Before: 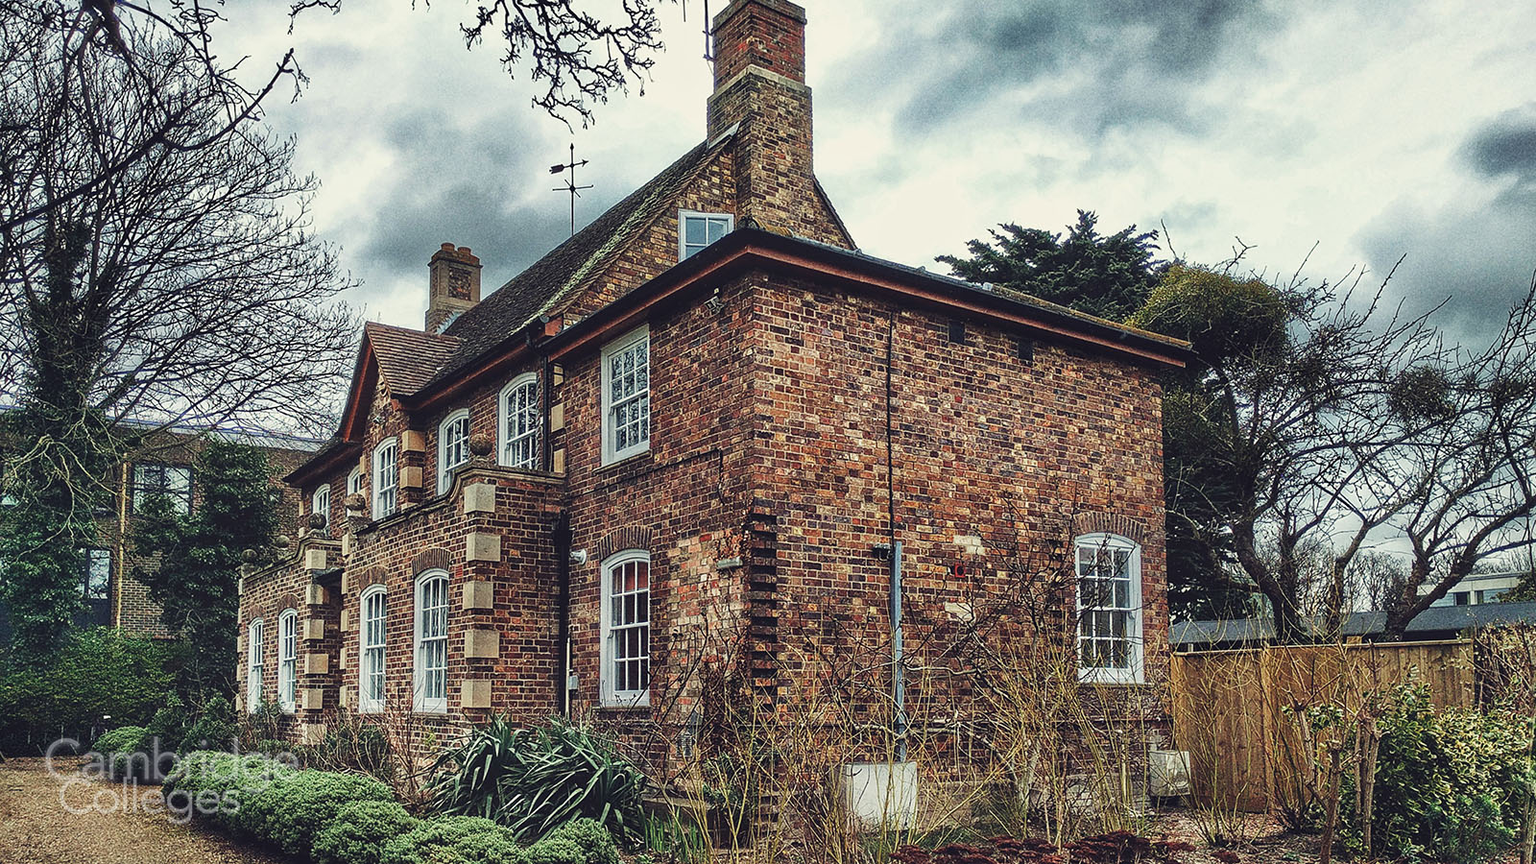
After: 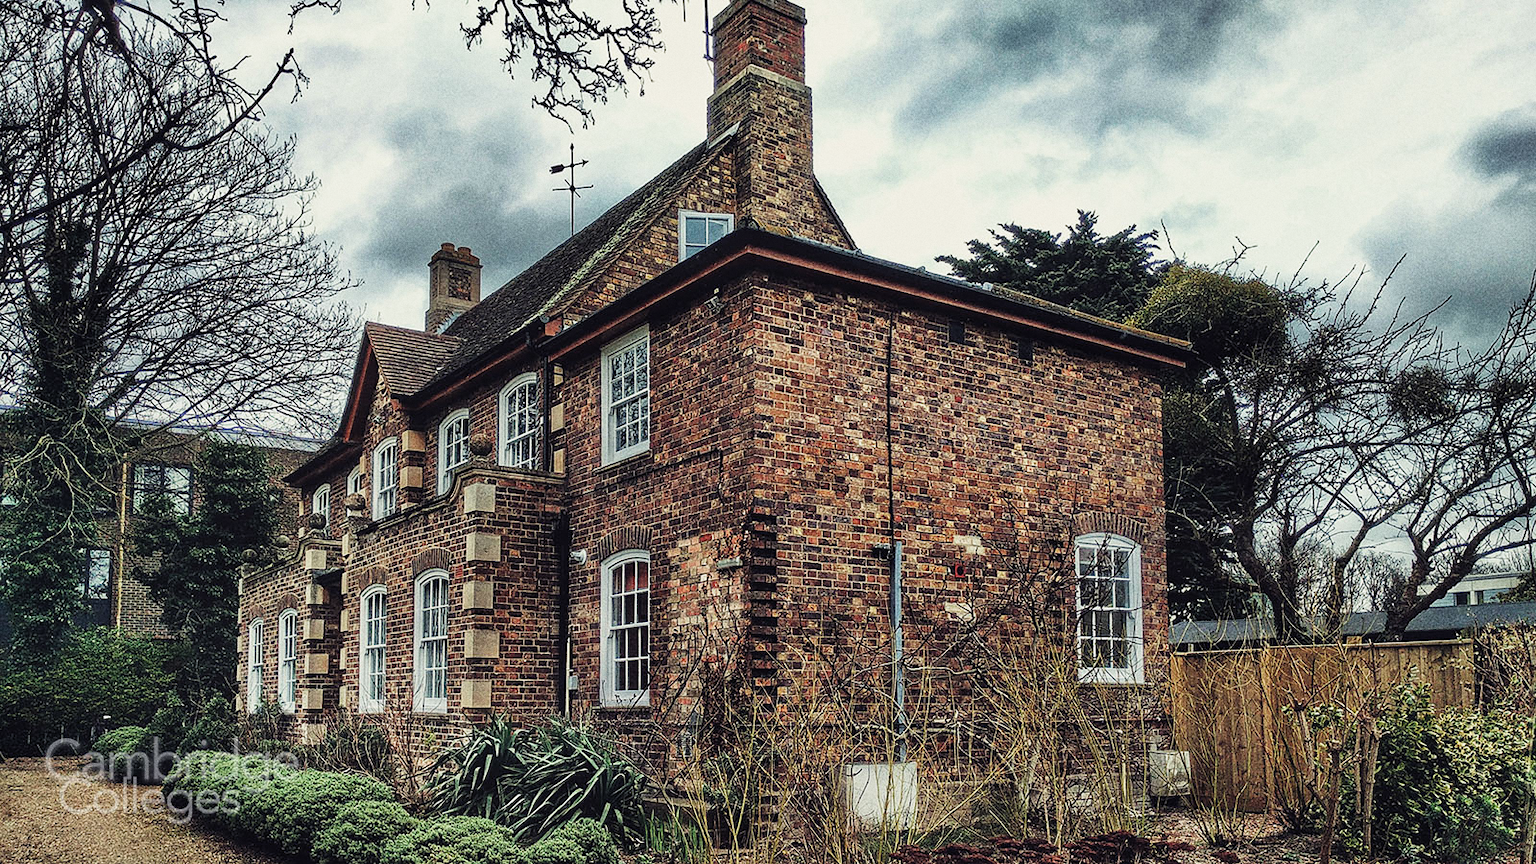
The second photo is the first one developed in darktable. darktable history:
grain: coarseness 0.09 ISO
filmic rgb: black relative exposure -12.8 EV, white relative exposure 2.8 EV, threshold 3 EV, target black luminance 0%, hardness 8.54, latitude 70.41%, contrast 1.133, shadows ↔ highlights balance -0.395%, color science v4 (2020), enable highlight reconstruction true
